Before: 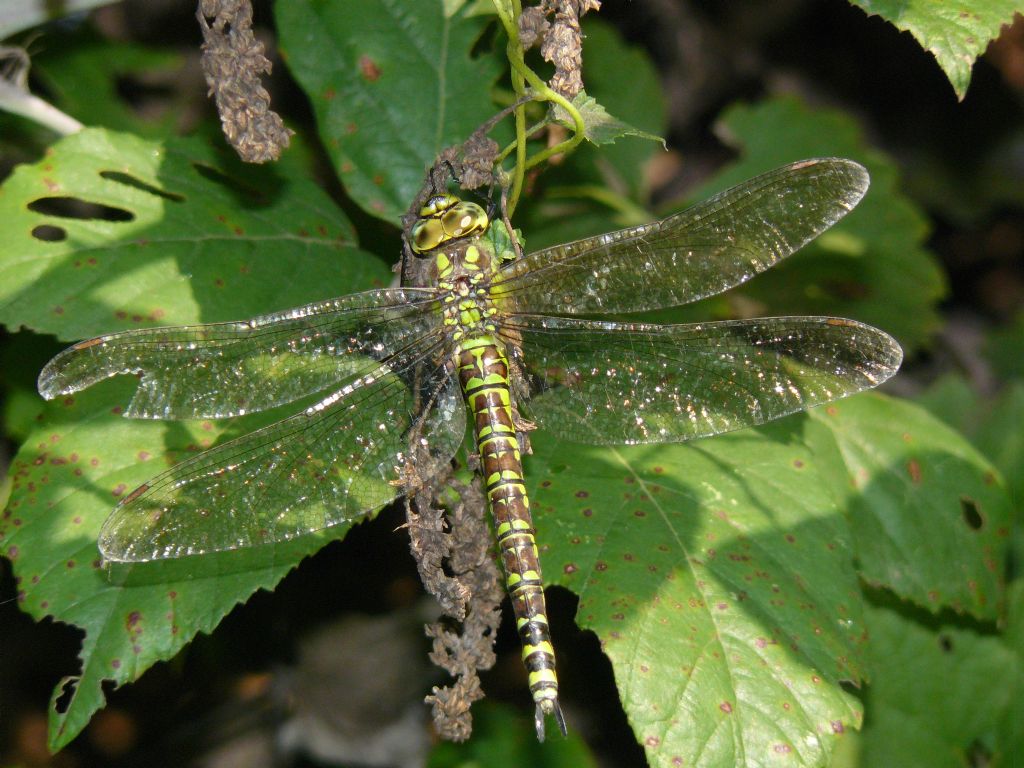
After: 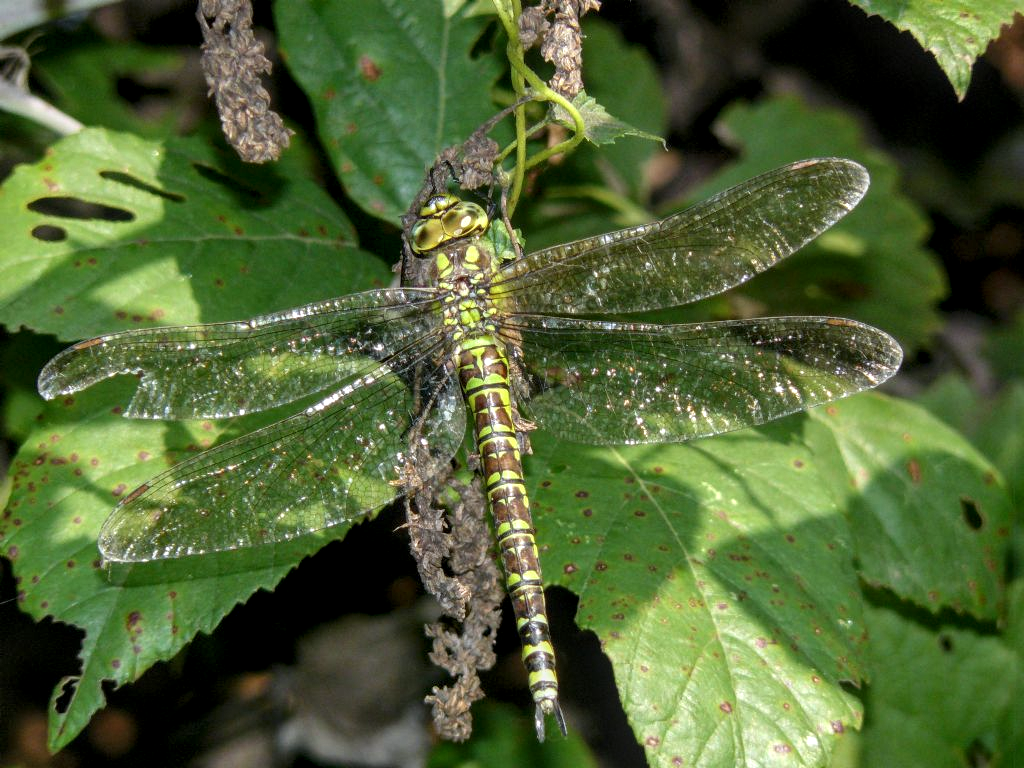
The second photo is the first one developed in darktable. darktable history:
local contrast: highlights 61%, detail 143%, midtone range 0.428
white balance: red 0.98, blue 1.034
